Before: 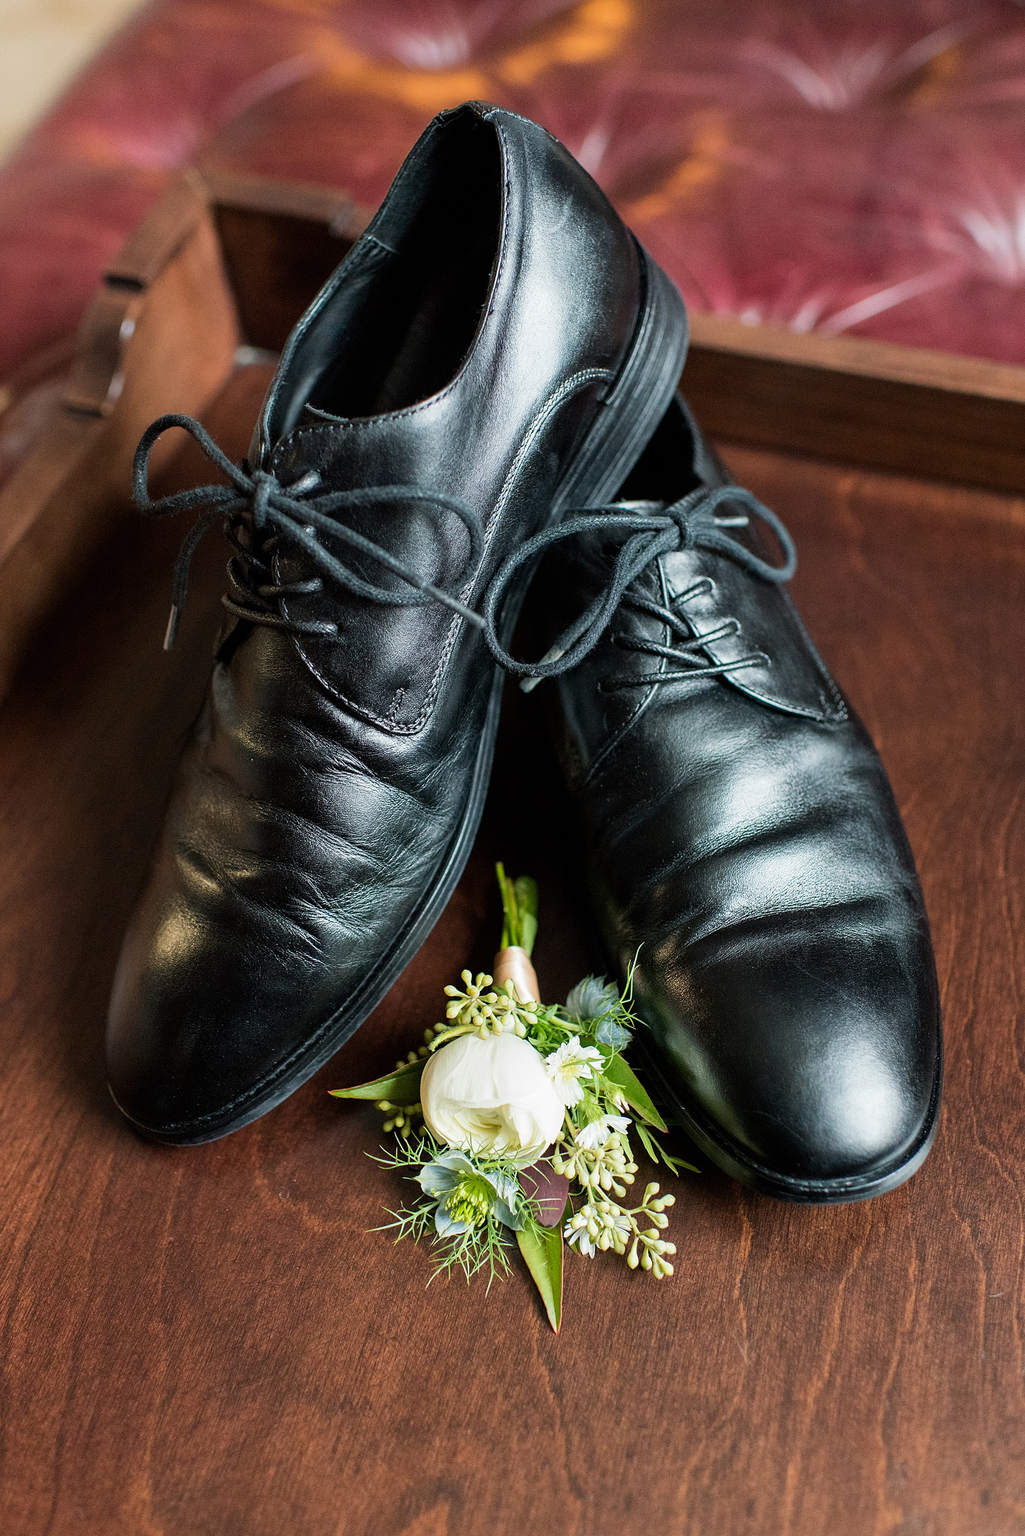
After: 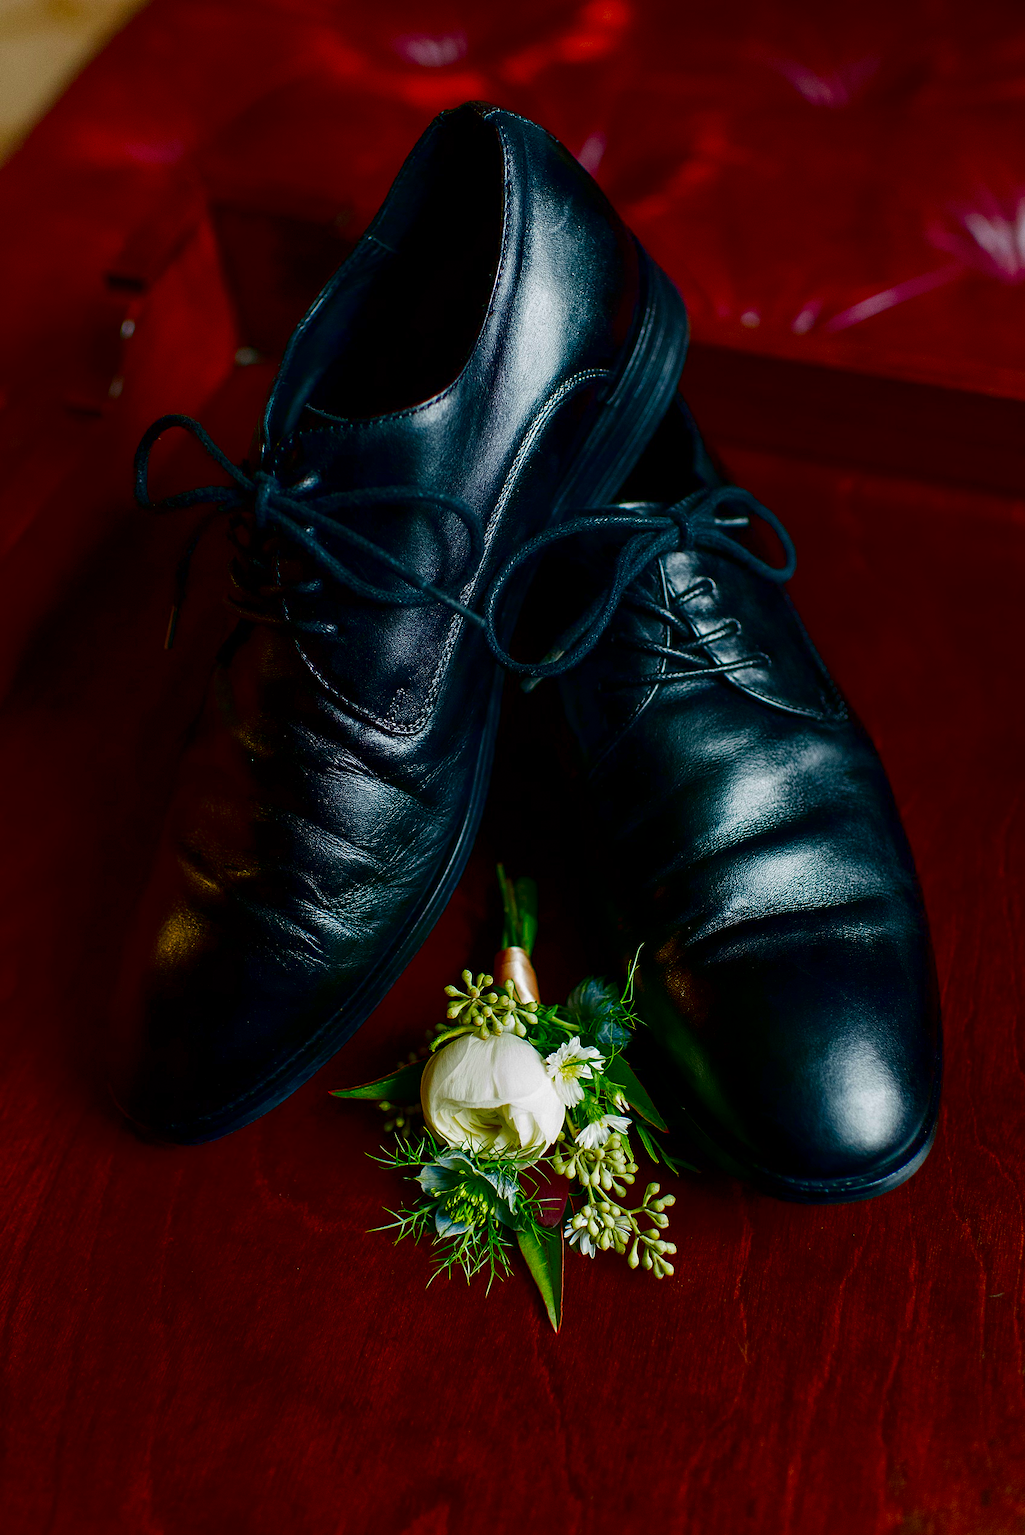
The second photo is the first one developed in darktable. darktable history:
contrast brightness saturation: brightness -0.983, saturation 0.987
